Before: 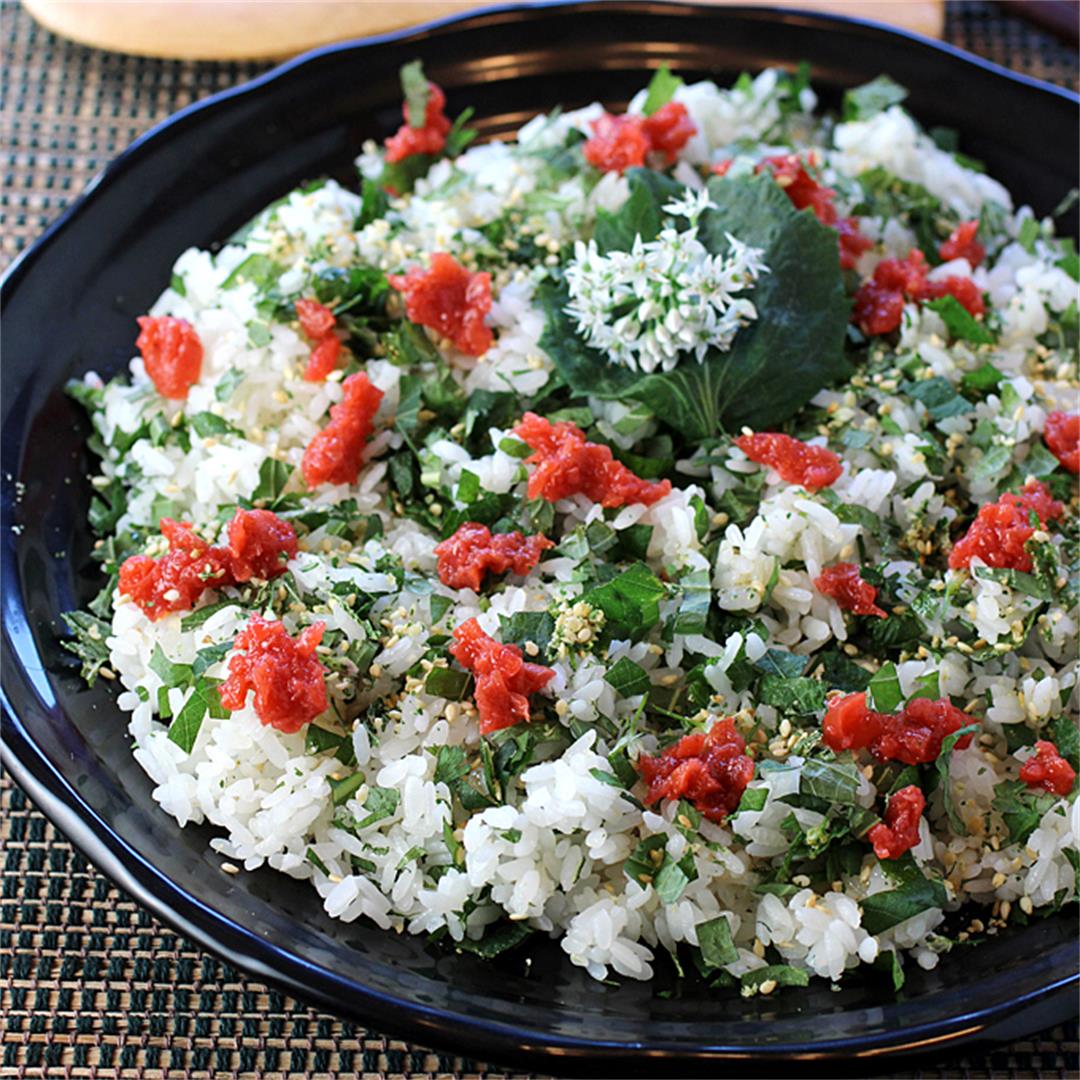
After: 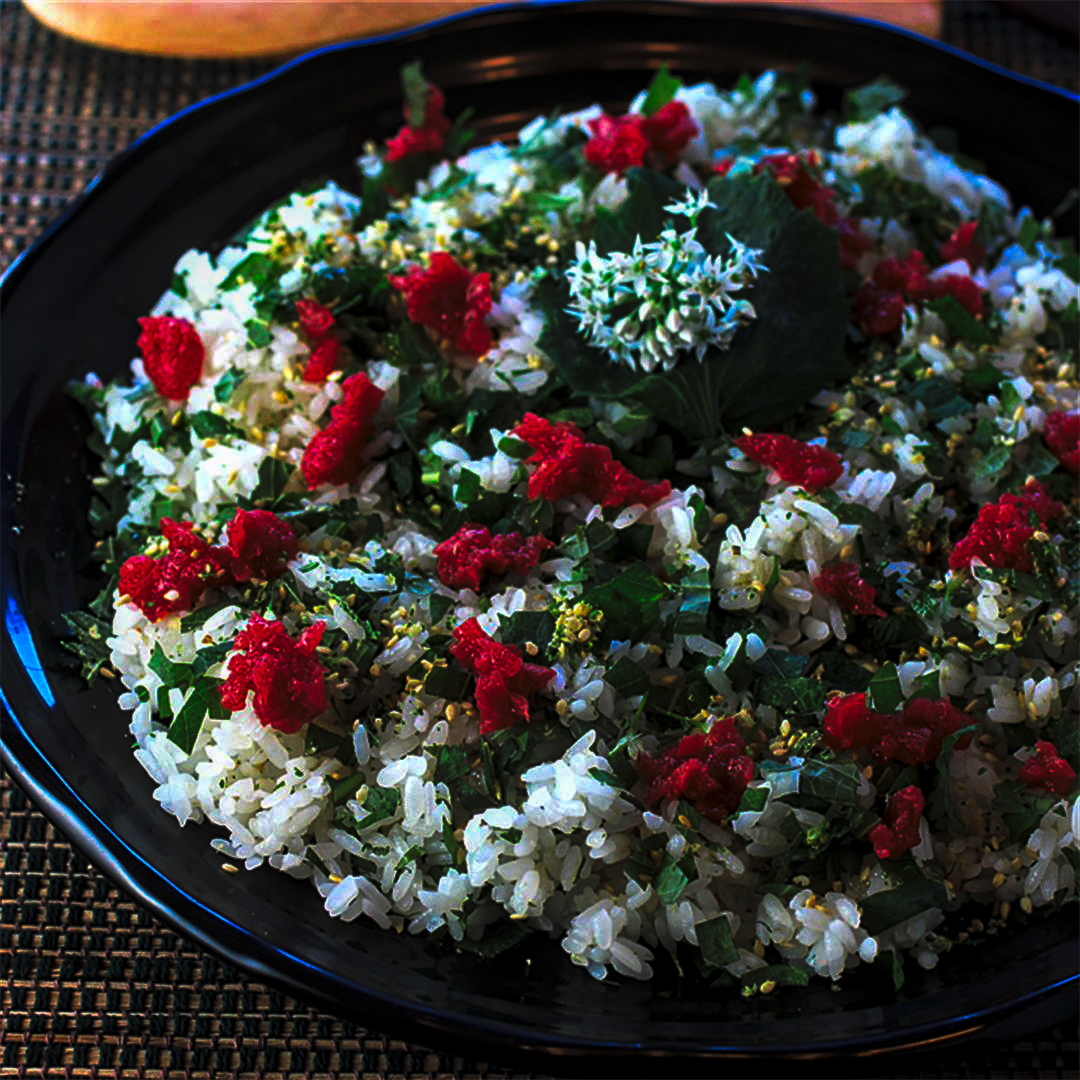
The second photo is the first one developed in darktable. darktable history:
local contrast: on, module defaults
contrast brightness saturation: contrast 0.034, brightness 0.064, saturation 0.126
tone curve: curves: ch0 [(0, 0) (0.765, 0.349) (1, 1)], preserve colors none
